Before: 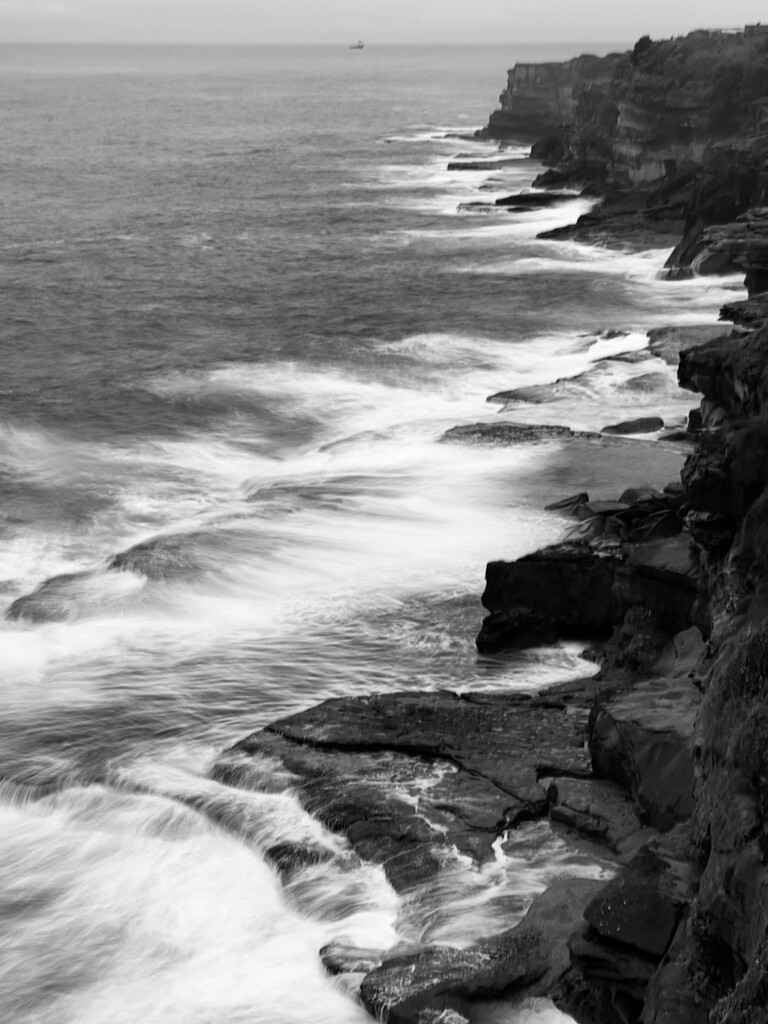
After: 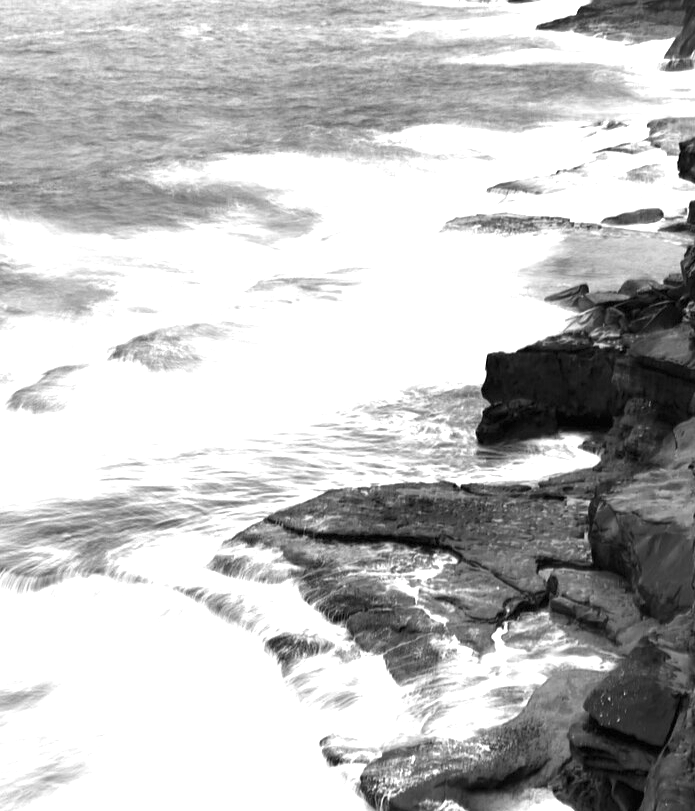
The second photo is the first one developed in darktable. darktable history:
contrast brightness saturation: saturation -0.054
crop: top 20.476%, right 9.396%, bottom 0.321%
exposure: black level correction 0, exposure 1.577 EV, compensate highlight preservation false
